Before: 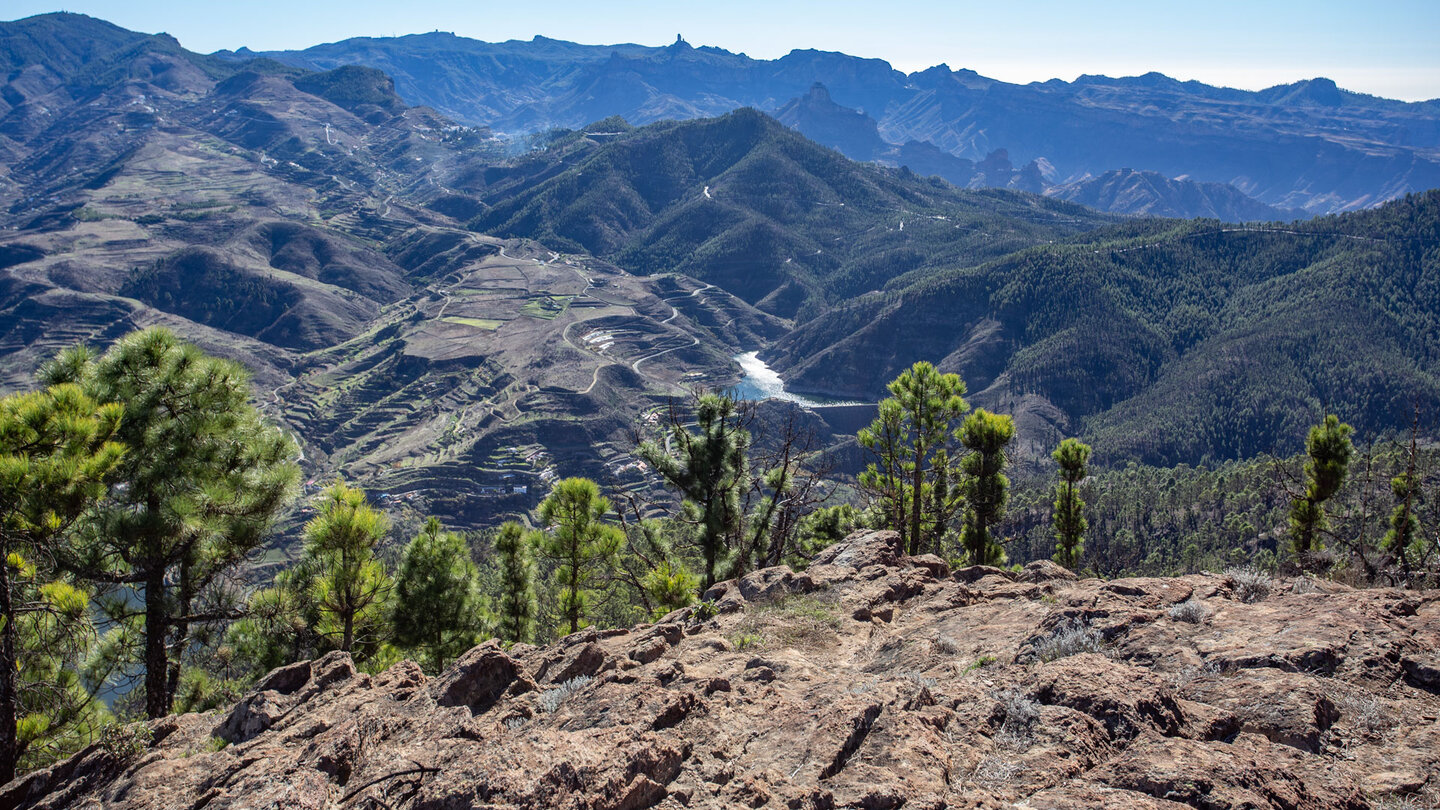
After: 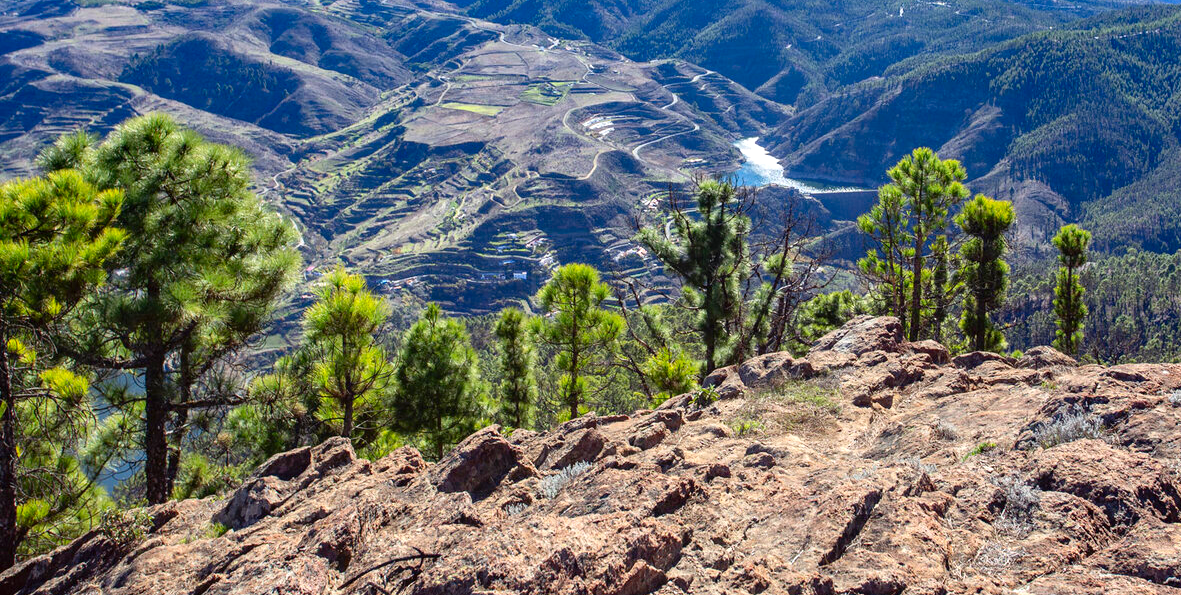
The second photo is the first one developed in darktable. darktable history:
crop: top 26.531%, right 17.959%
contrast brightness saturation: contrast 0.09, saturation 0.28
levels: levels [0, 0.435, 0.917]
